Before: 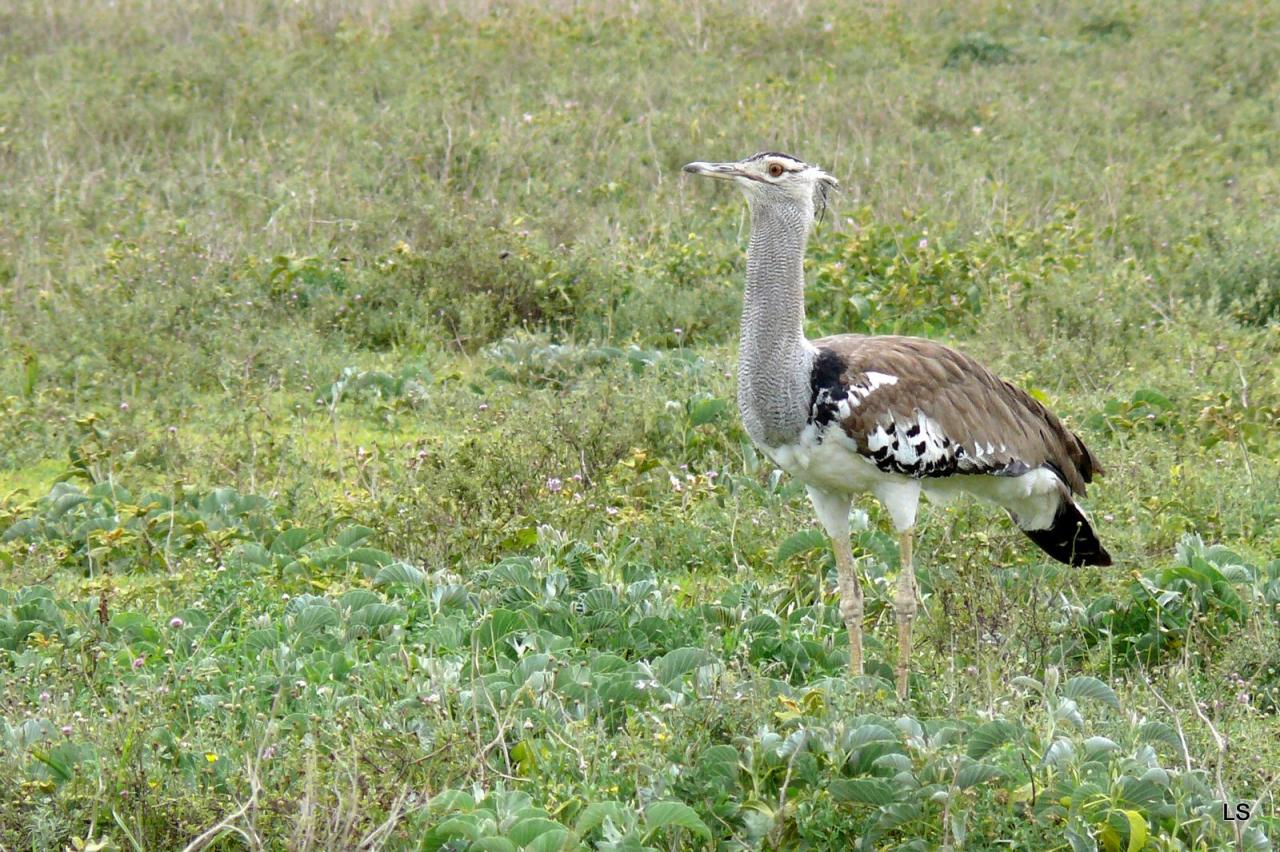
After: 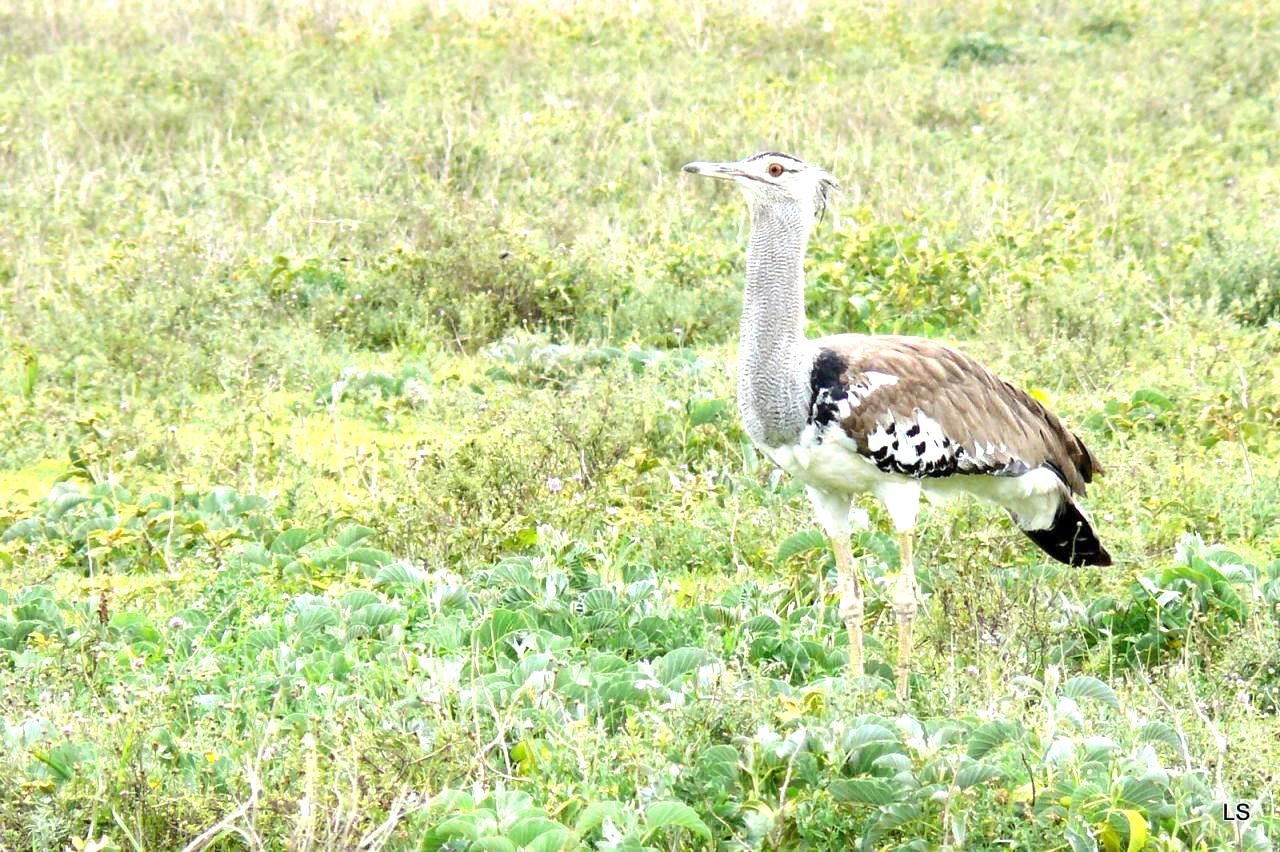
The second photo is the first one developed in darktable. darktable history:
exposure: exposure 1.134 EV, compensate exposure bias true, compensate highlight preservation false
